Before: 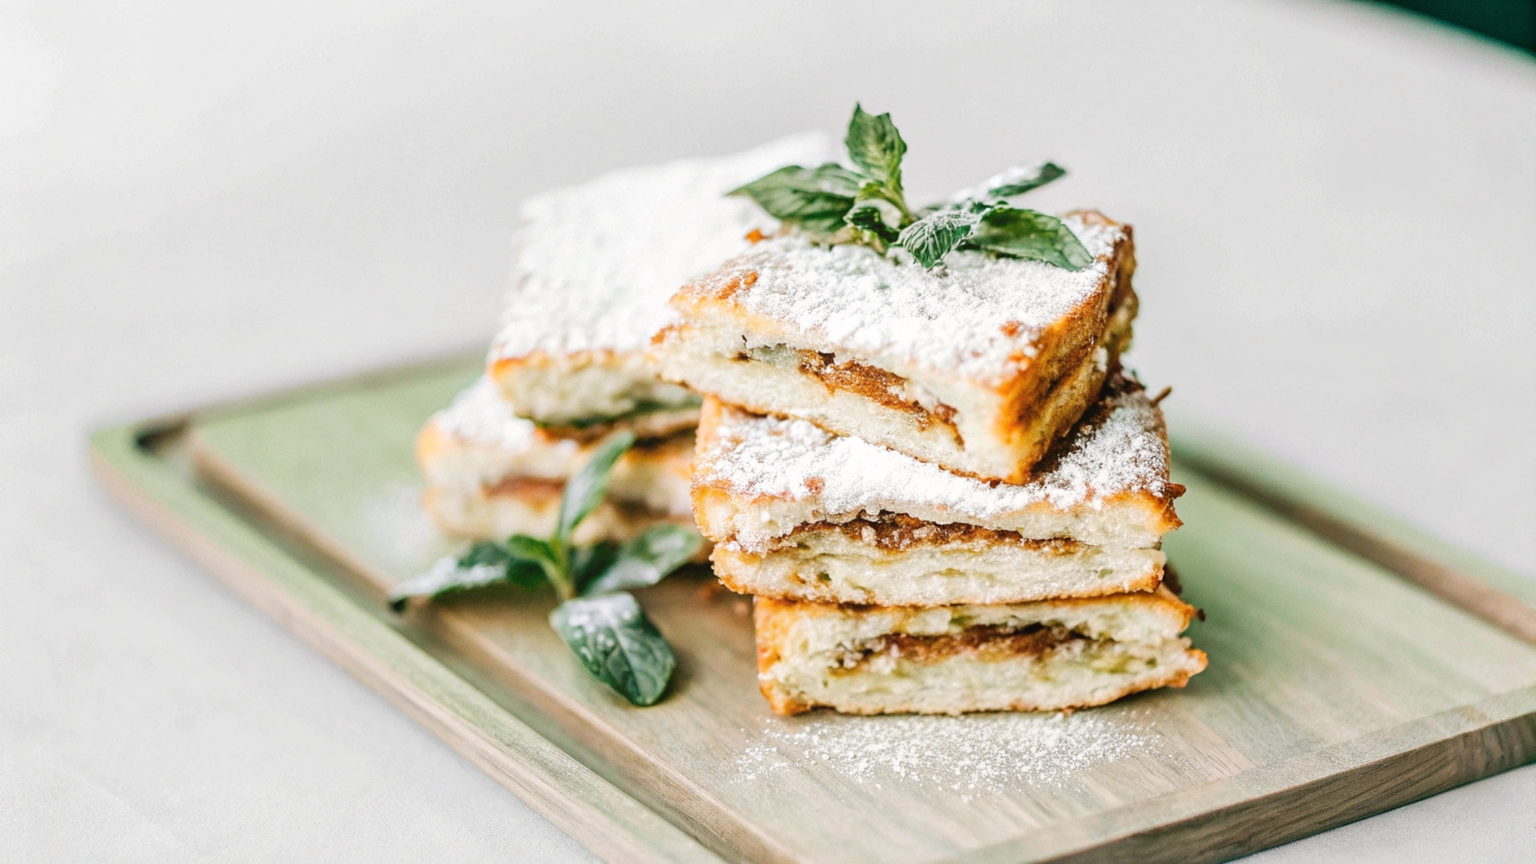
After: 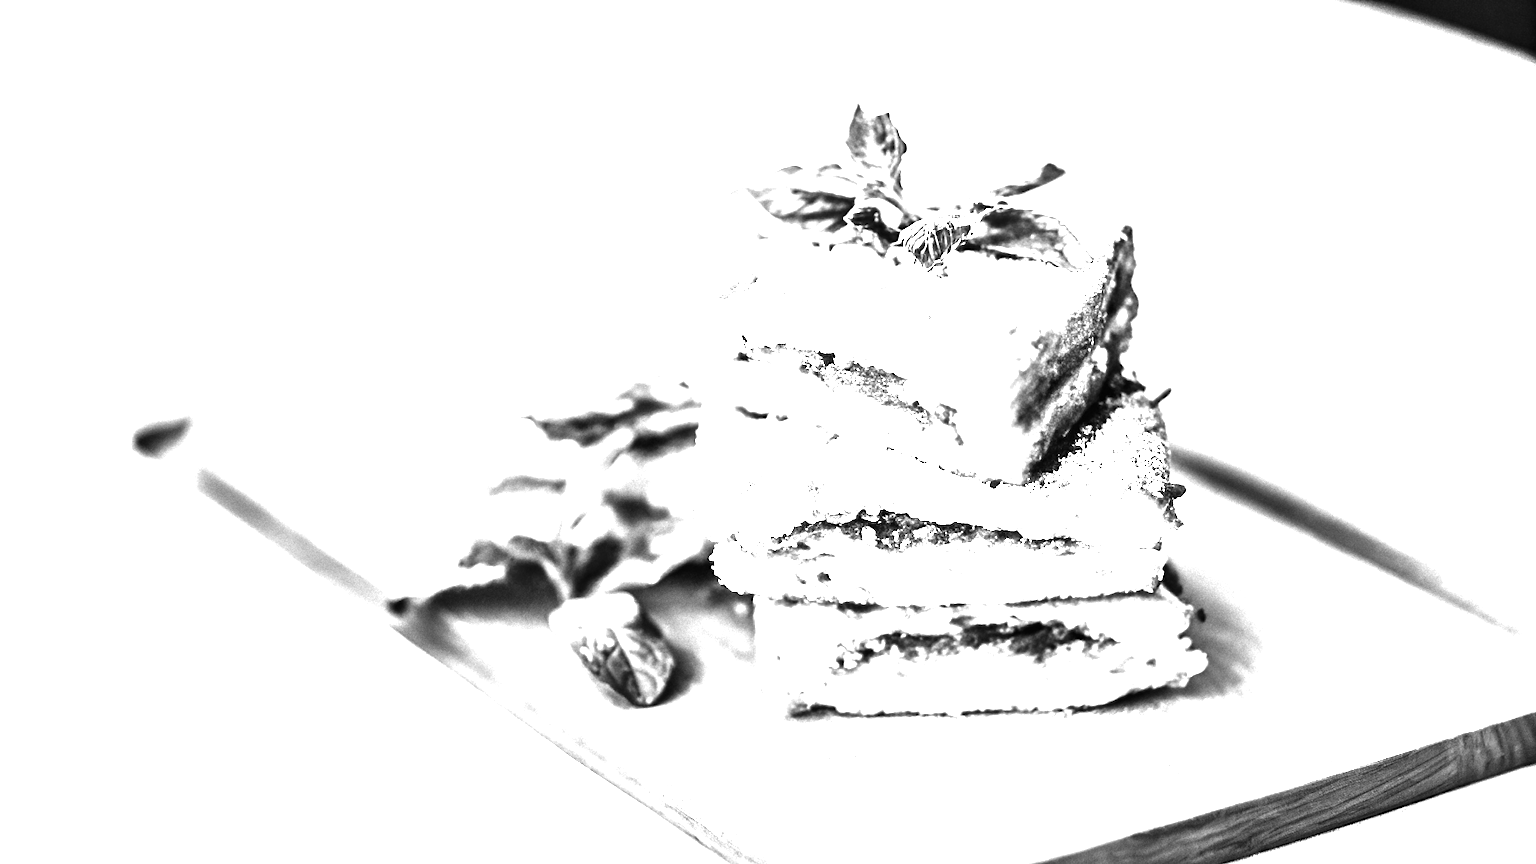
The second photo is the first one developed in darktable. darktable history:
exposure: black level correction 0, exposure 1.75 EV, compensate exposure bias true, compensate highlight preservation false
contrast brightness saturation: contrast -0.03, brightness -0.59, saturation -1
color correction: saturation 0.99
